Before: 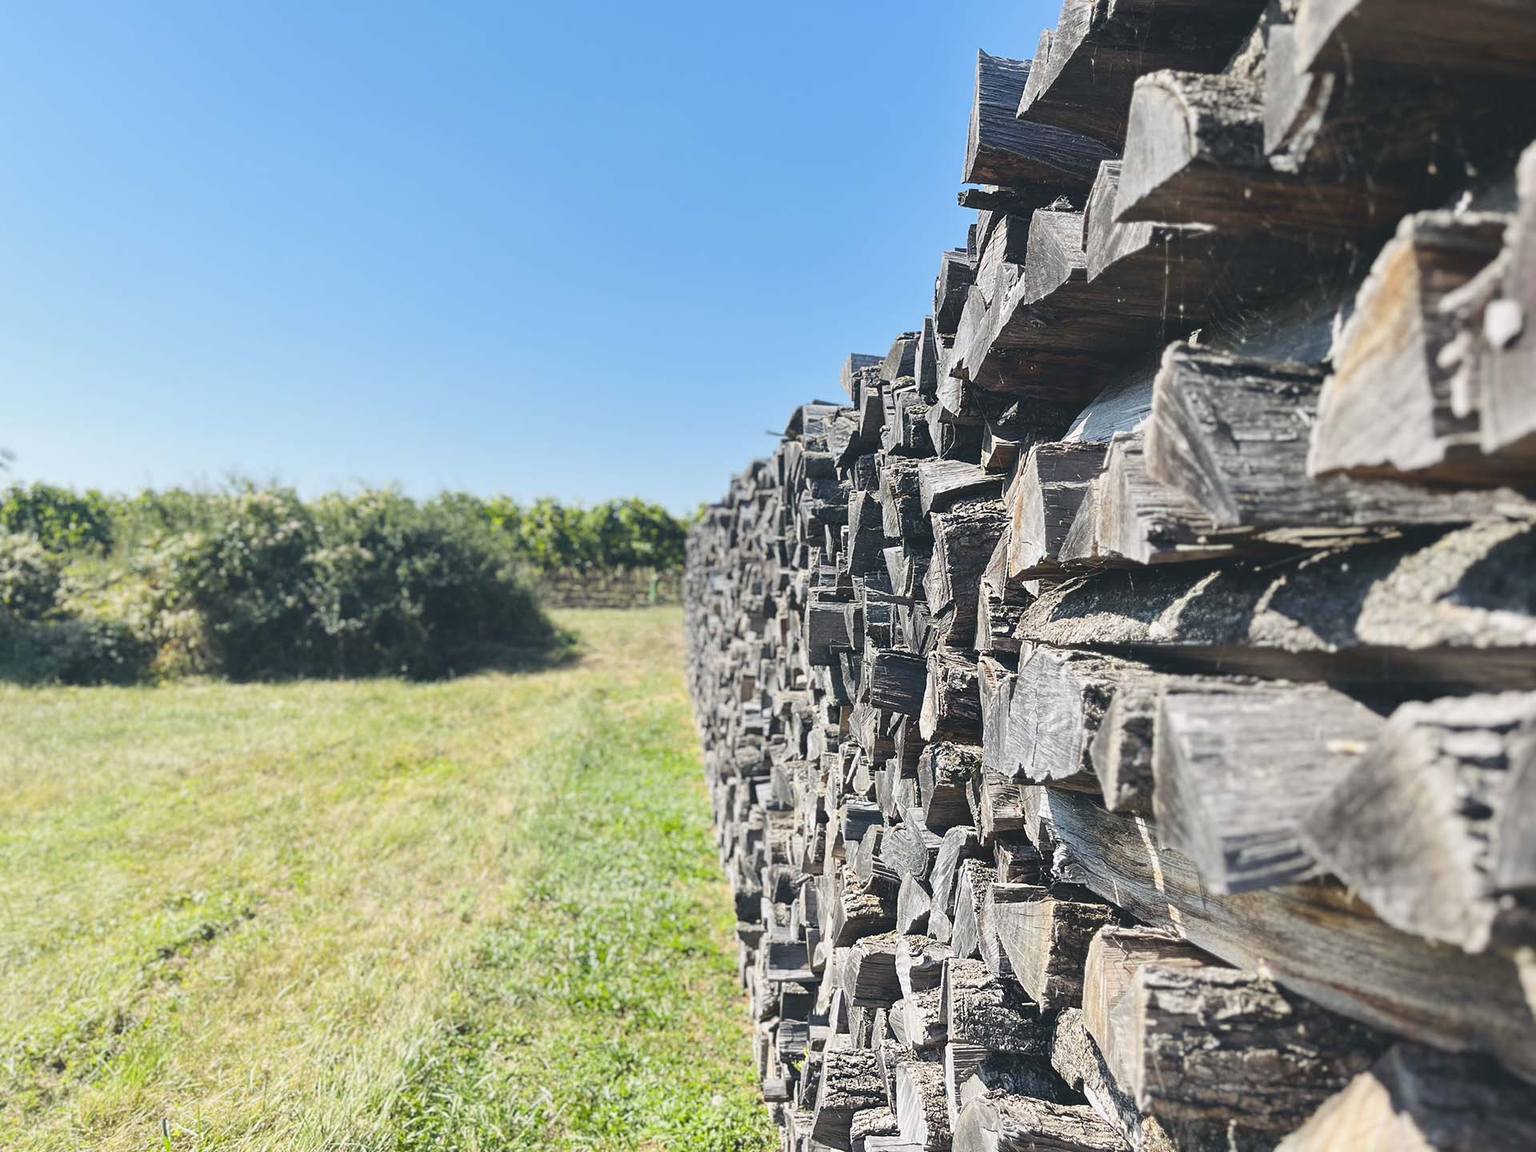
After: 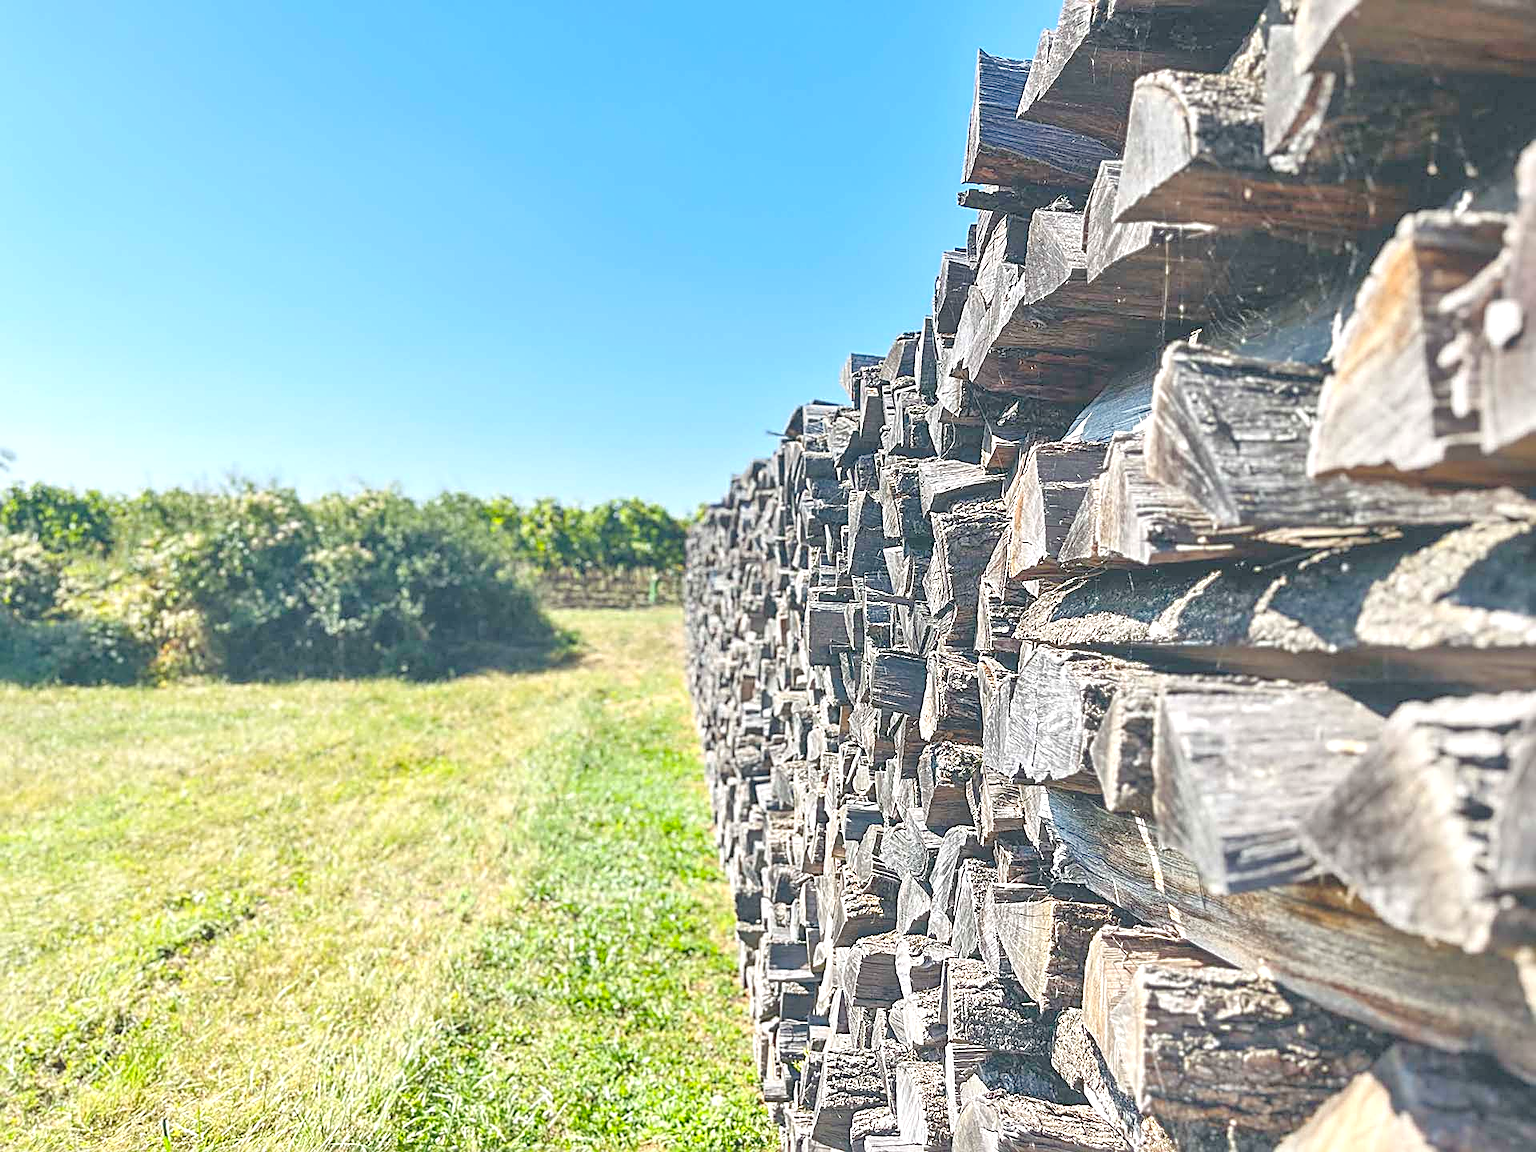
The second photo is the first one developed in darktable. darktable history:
levels: levels [0, 0.435, 0.917]
tone equalizer: -7 EV 0.154 EV, -6 EV 0.637 EV, -5 EV 1.16 EV, -4 EV 1.31 EV, -3 EV 1.14 EV, -2 EV 0.6 EV, -1 EV 0.157 EV
local contrast: detail 130%
sharpen: radius 2.589, amount 0.685
